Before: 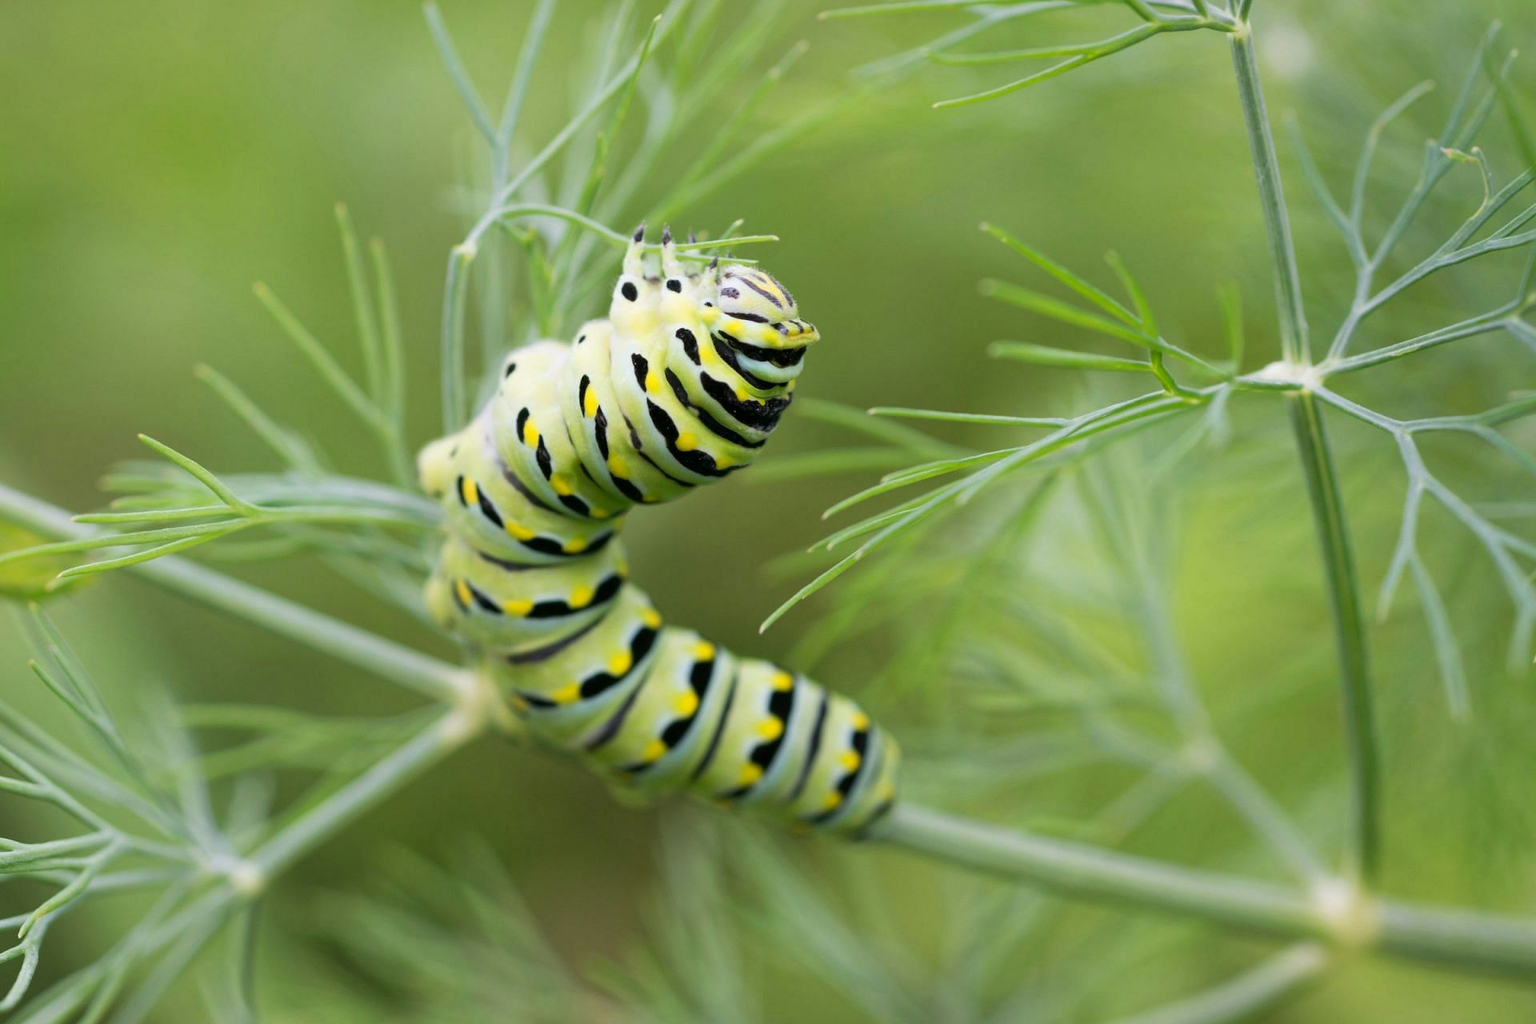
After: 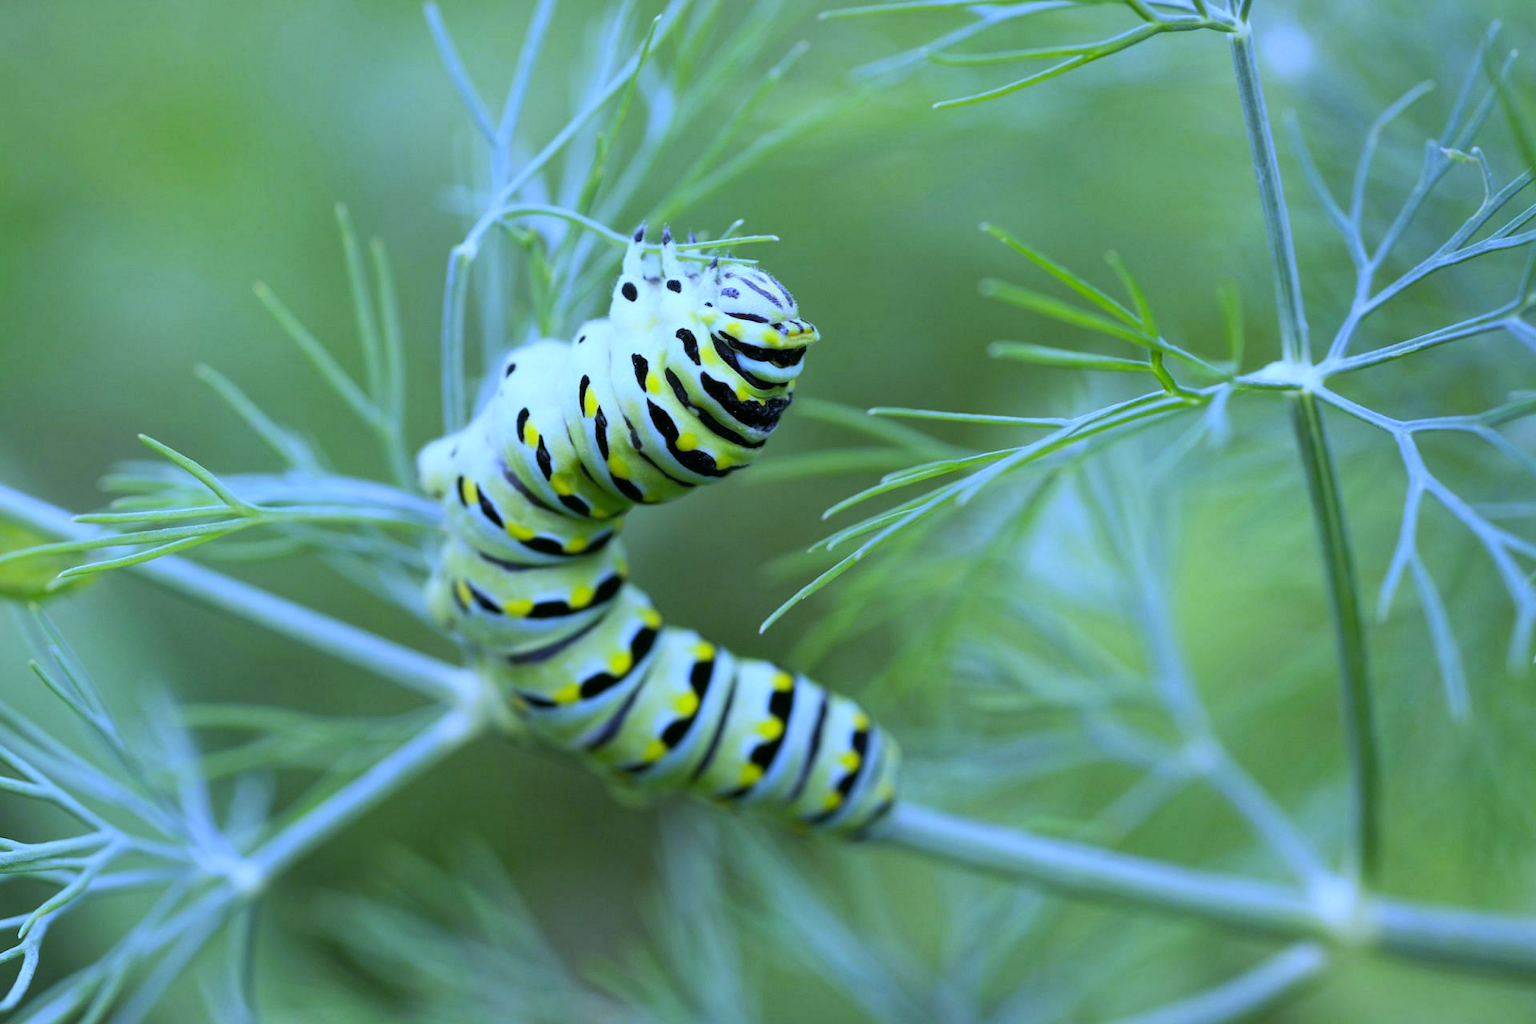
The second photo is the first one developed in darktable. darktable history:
contrast brightness saturation: contrast 0.08, saturation 0.02
white balance: red 0.766, blue 1.537
